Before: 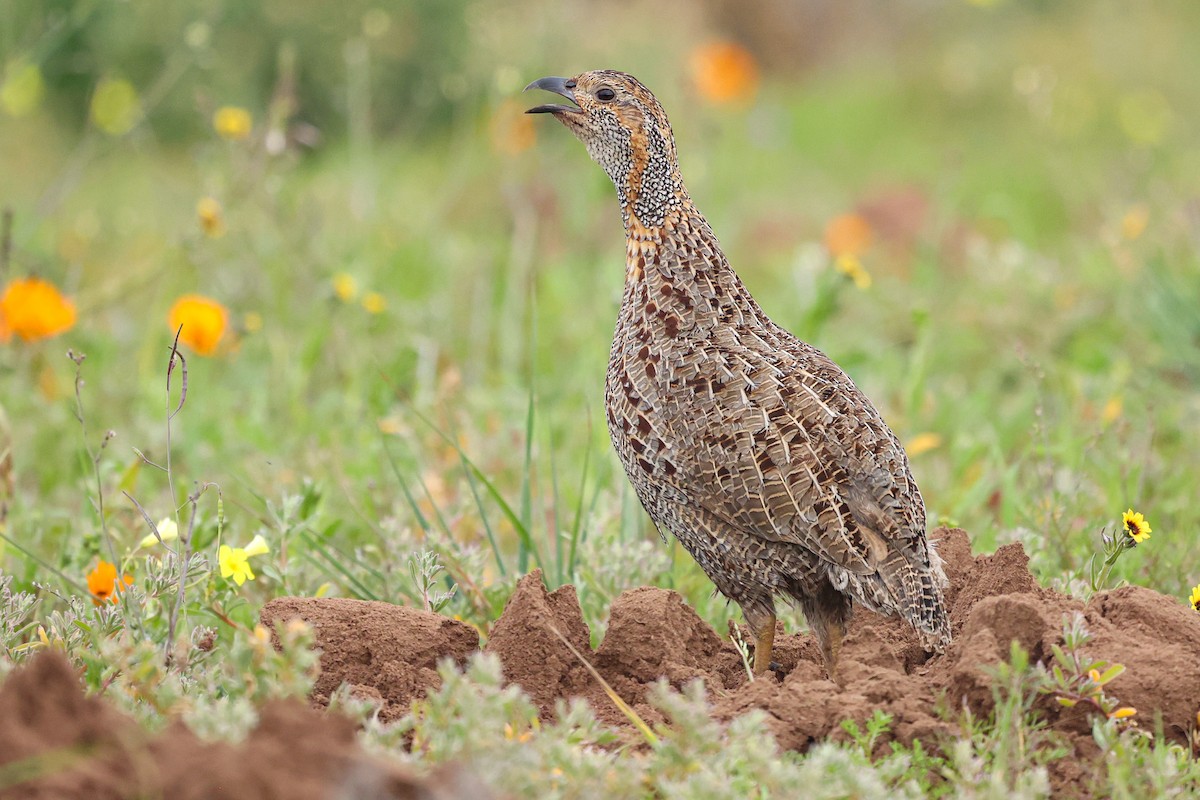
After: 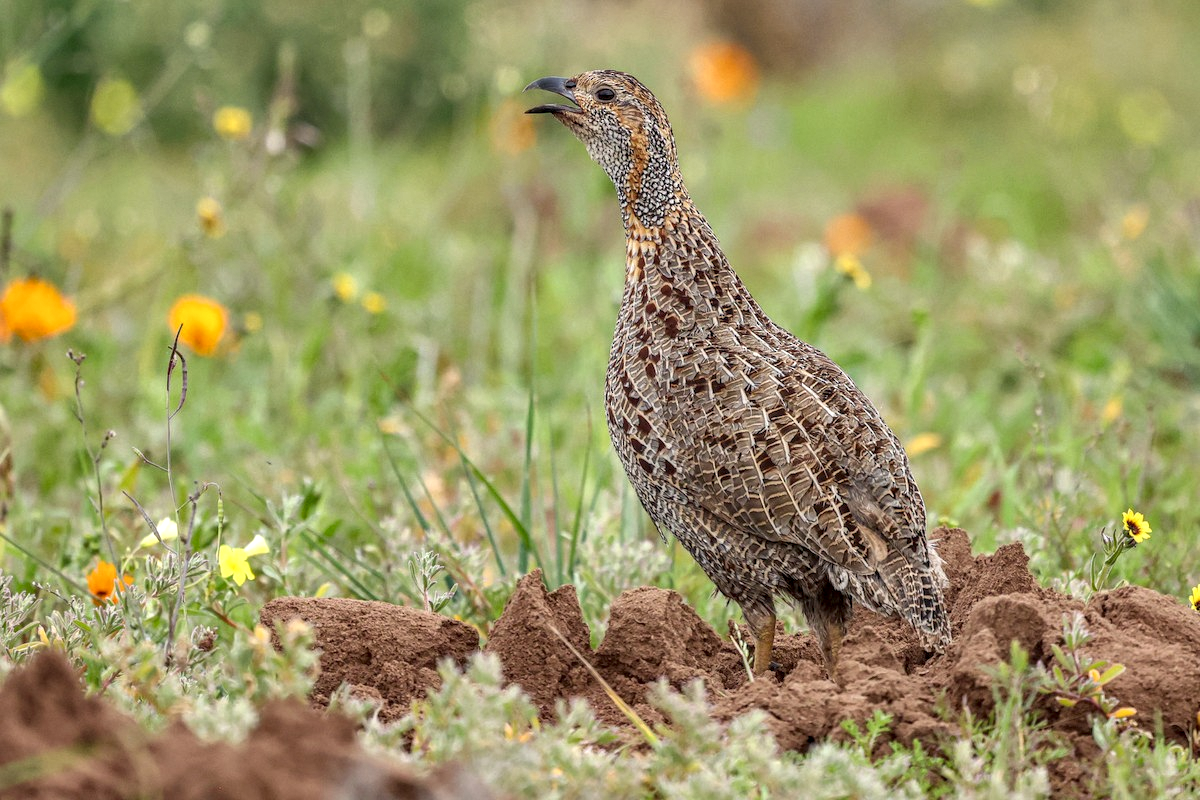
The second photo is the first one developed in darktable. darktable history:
local contrast: highlights 20%, detail 150%
shadows and highlights: soften with gaussian
